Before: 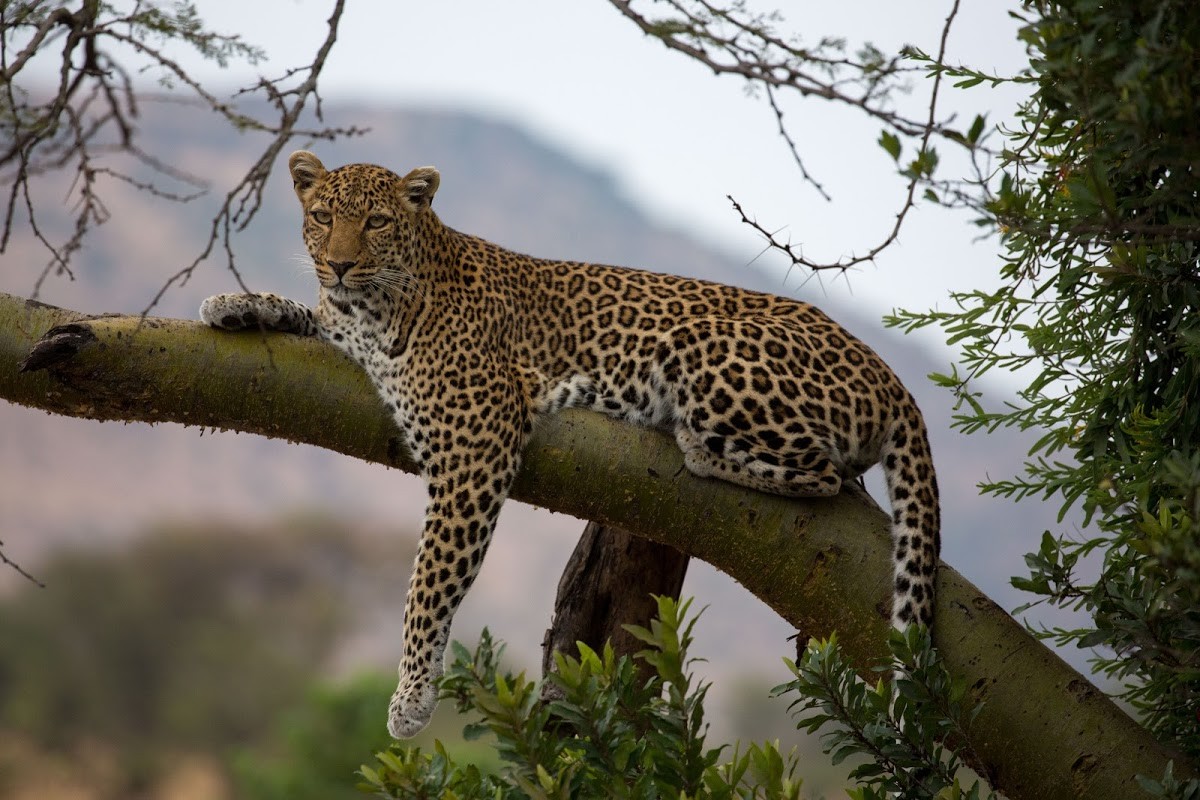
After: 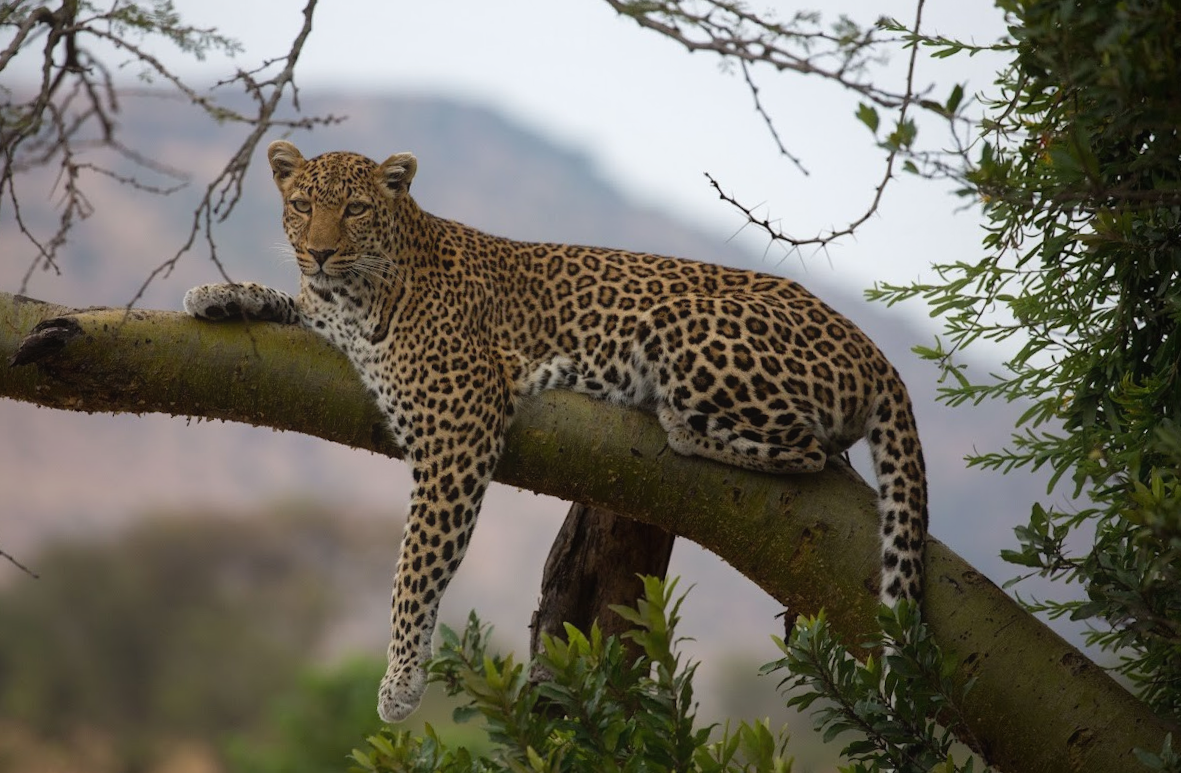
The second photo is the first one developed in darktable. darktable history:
white balance: red 1, blue 1
contrast equalizer: octaves 7, y [[0.6 ×6], [0.55 ×6], [0 ×6], [0 ×6], [0 ×6]], mix -0.36
rotate and perspective: rotation -1.32°, lens shift (horizontal) -0.031, crop left 0.015, crop right 0.985, crop top 0.047, crop bottom 0.982
